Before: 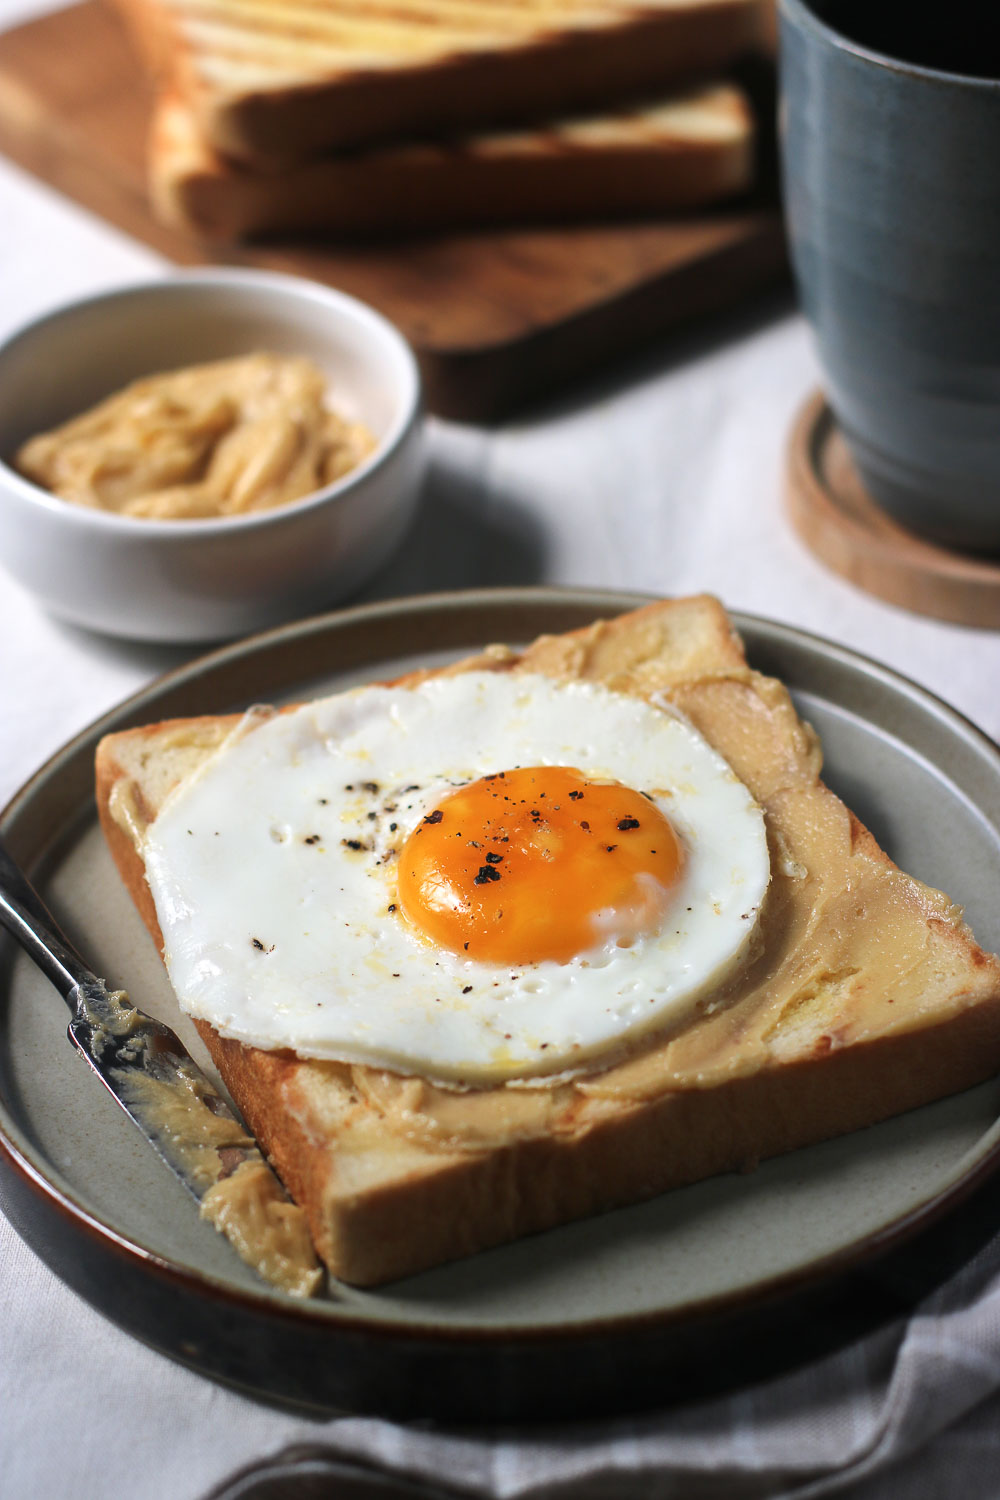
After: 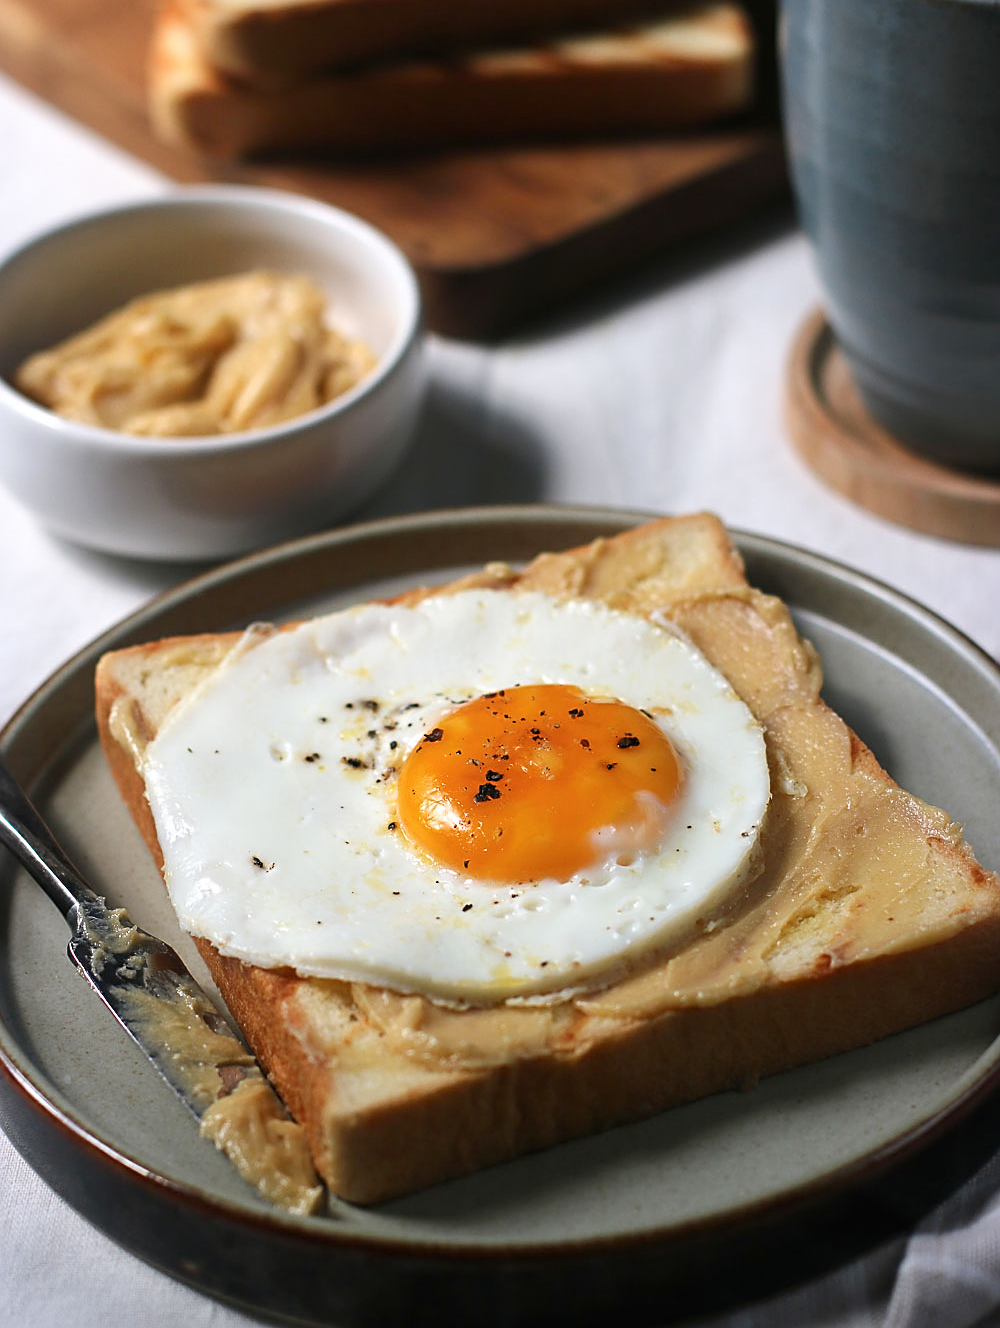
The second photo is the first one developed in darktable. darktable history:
sharpen: amount 0.497
color balance rgb: shadows lift › chroma 0.808%, shadows lift › hue 110.85°, linear chroma grading › shadows -1.522%, linear chroma grading › highlights -14.209%, linear chroma grading › global chroma -9.931%, linear chroma grading › mid-tones -10.416%, perceptual saturation grading › global saturation 30.884%, global vibrance 9.818%
crop and rotate: top 5.471%, bottom 5.95%
